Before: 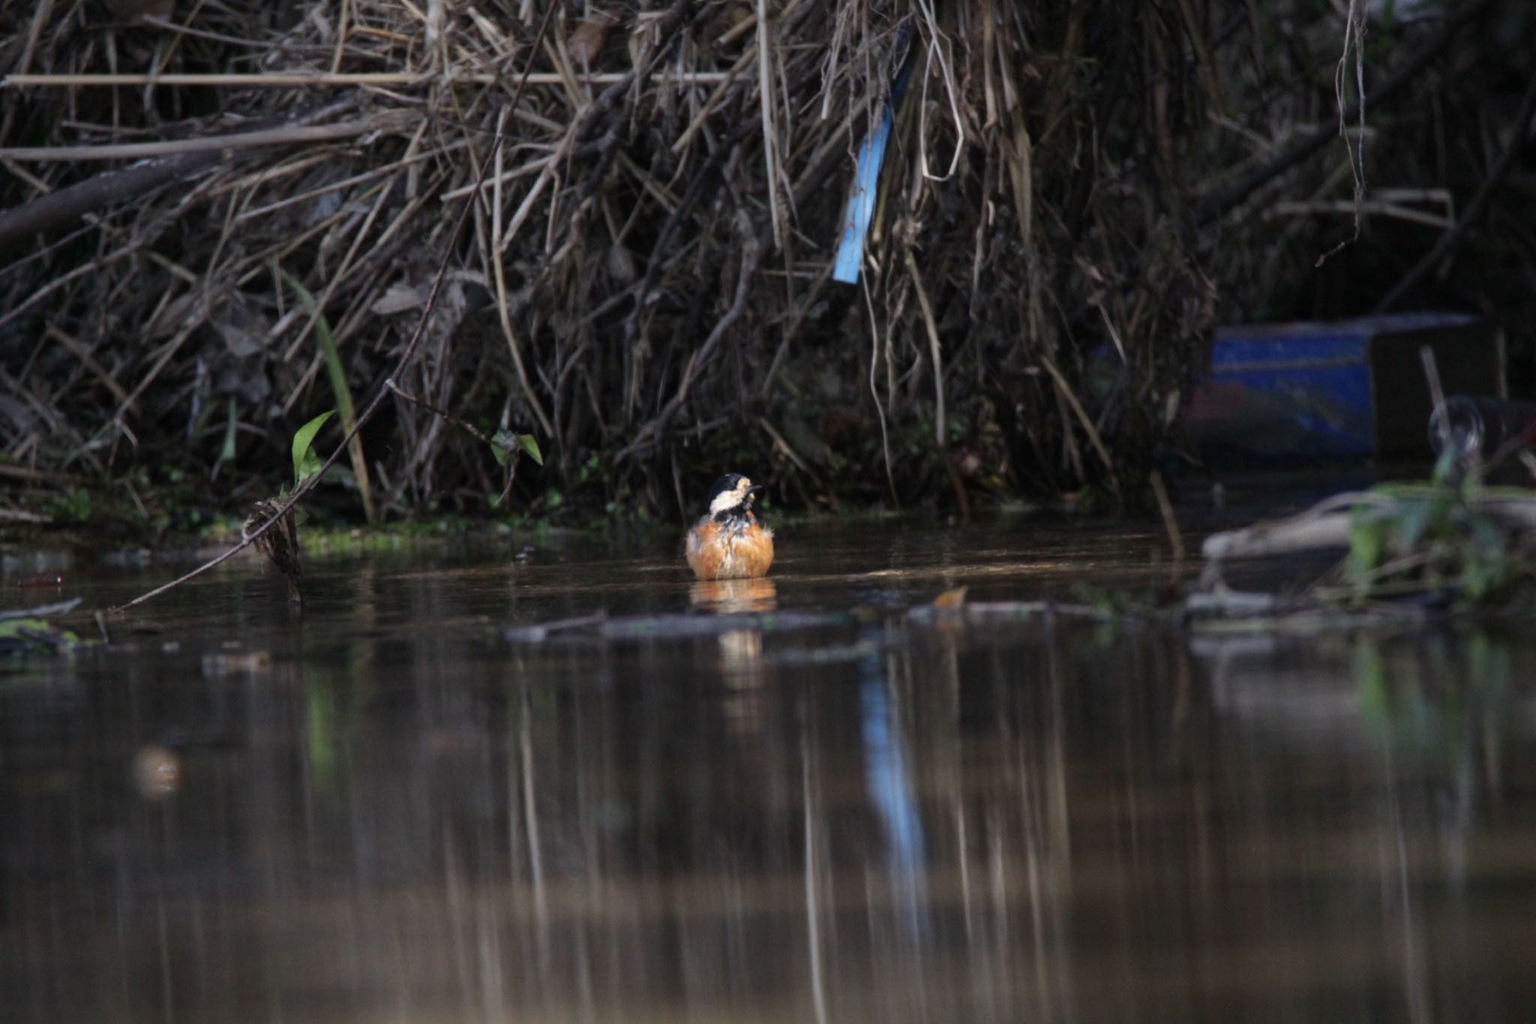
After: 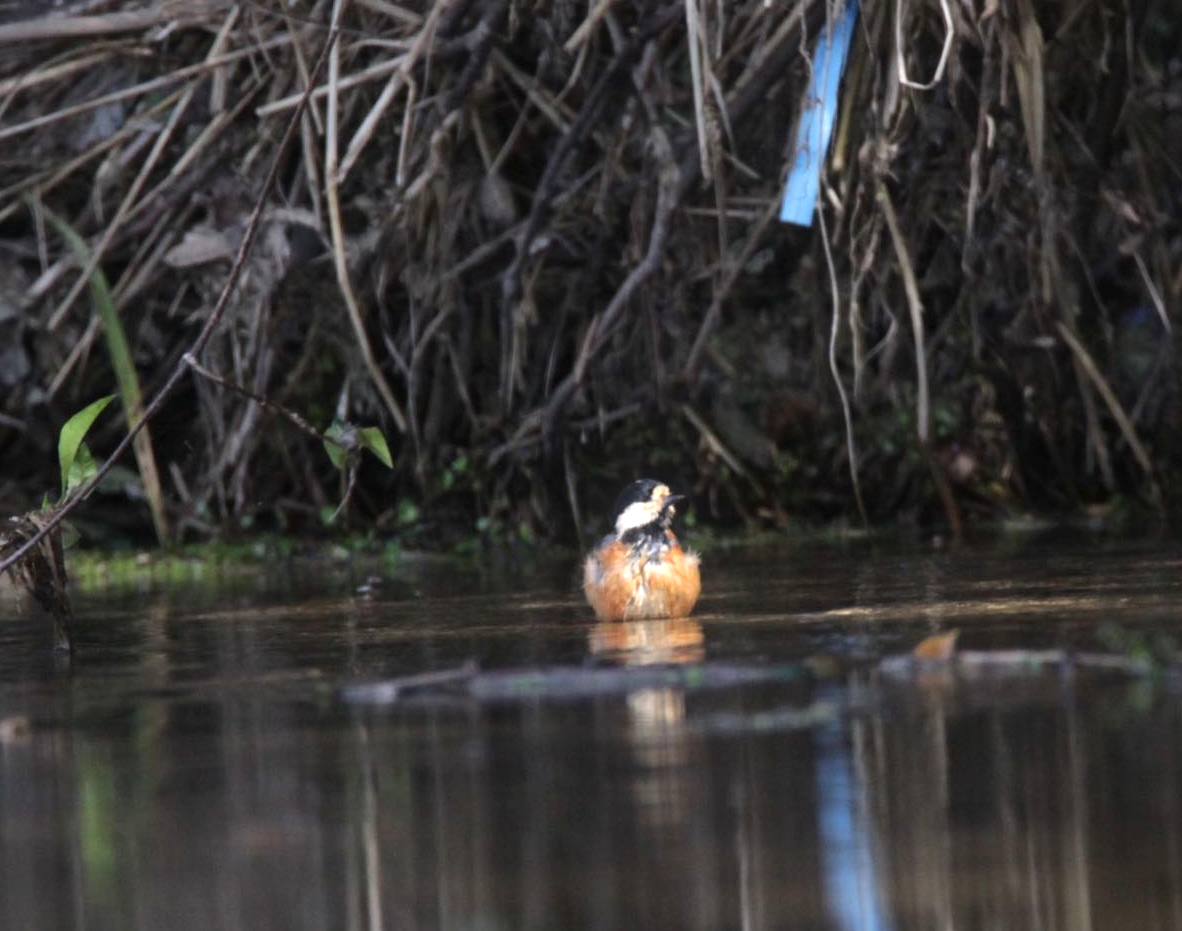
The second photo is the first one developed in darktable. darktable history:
bloom: size 9%, threshold 100%, strength 7%
crop: left 16.202%, top 11.208%, right 26.045%, bottom 20.557%
tone equalizer: on, module defaults
exposure: black level correction 0, exposure 0.5 EV, compensate highlight preservation false
